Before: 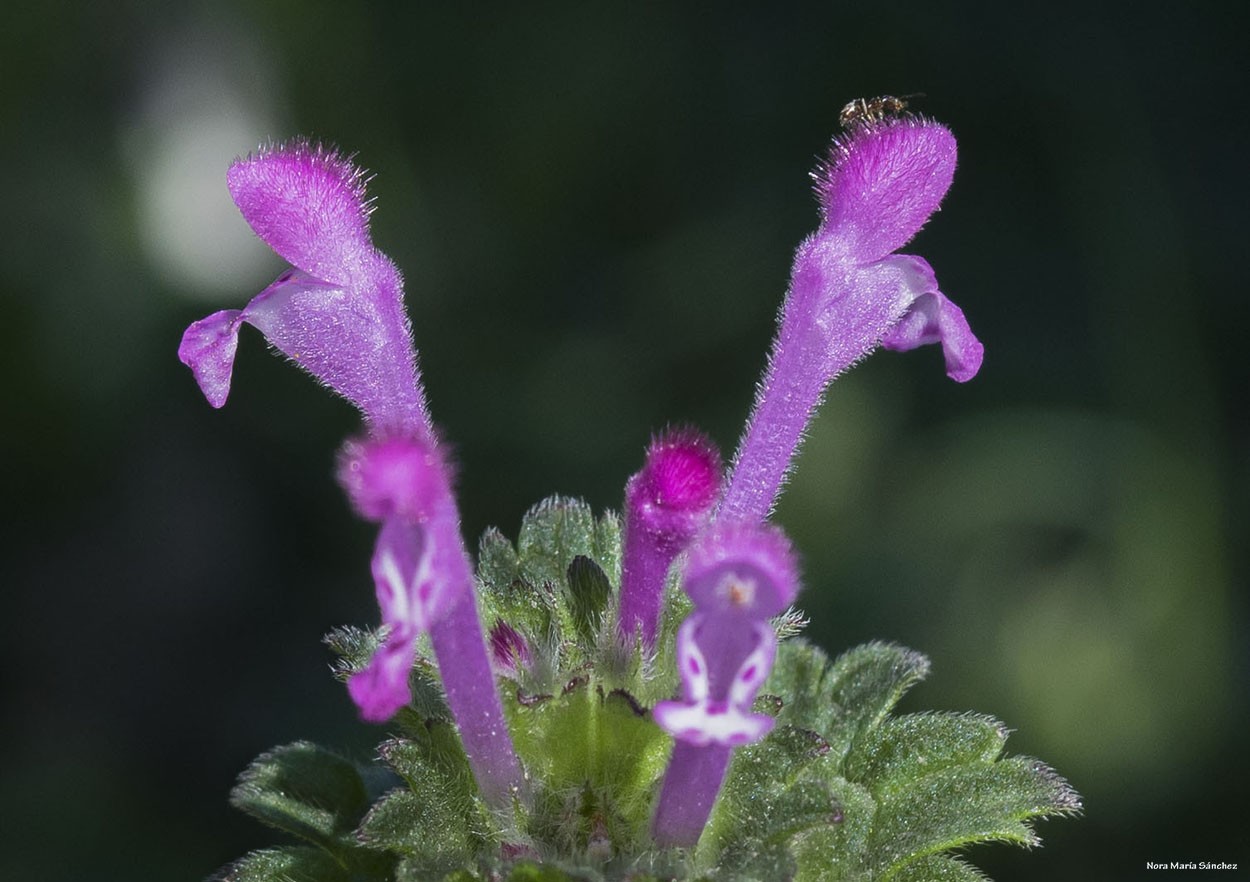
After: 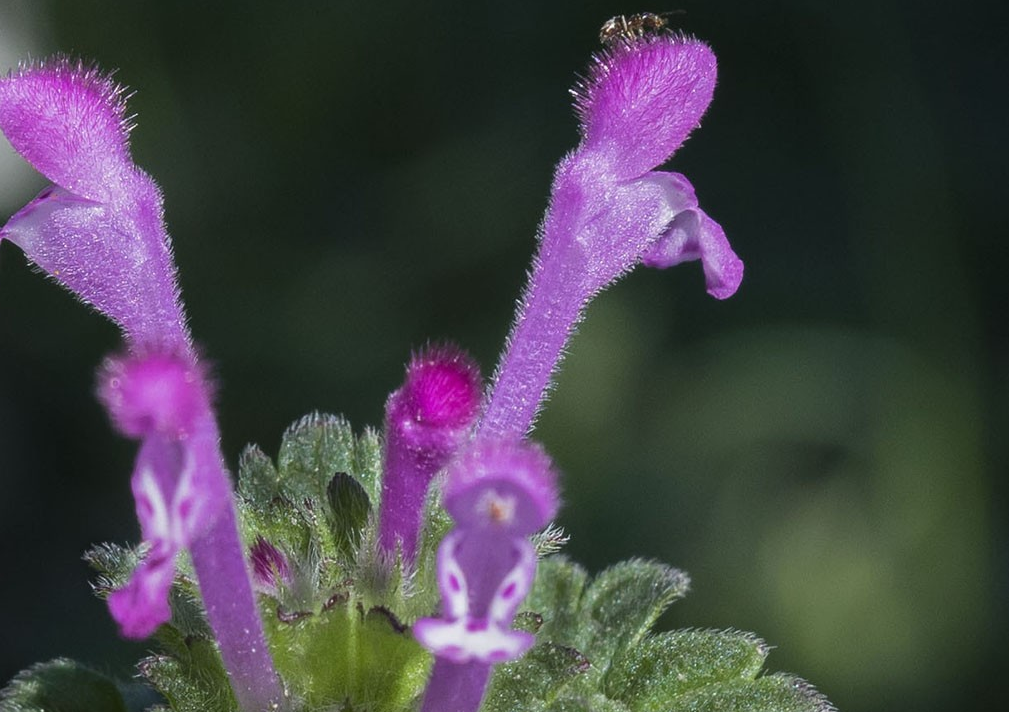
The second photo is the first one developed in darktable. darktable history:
crop: left 19.27%, top 9.474%, right 0.001%, bottom 9.711%
